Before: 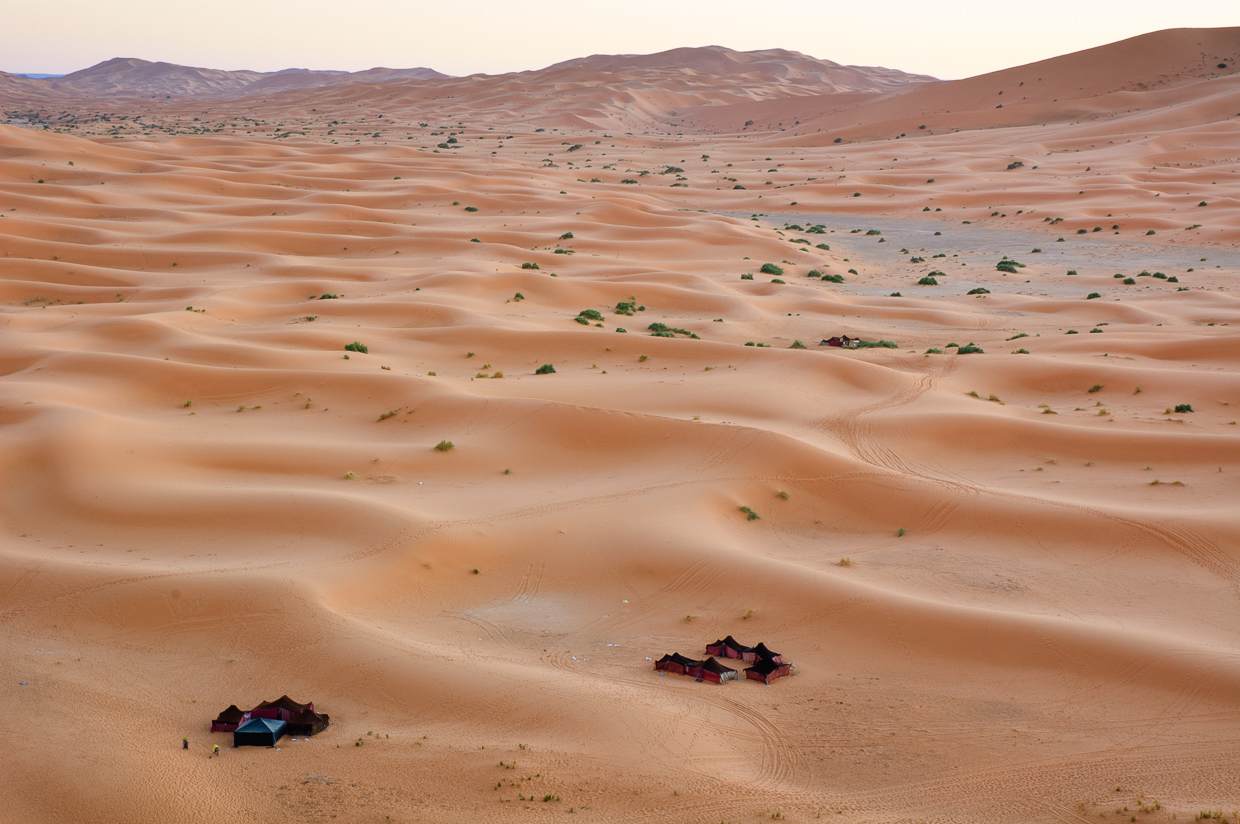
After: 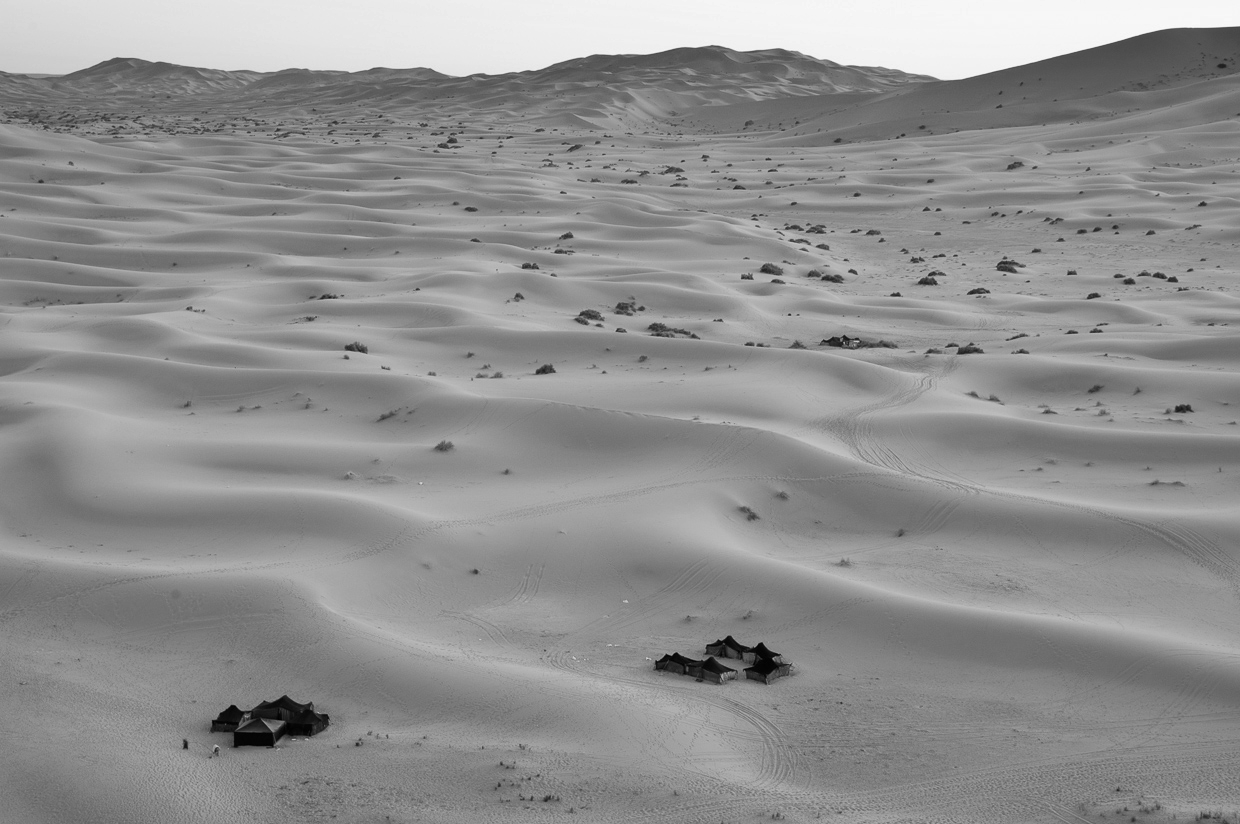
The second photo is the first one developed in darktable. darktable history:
shadows and highlights: white point adjustment 0.05, highlights color adjustment 55.9%, soften with gaussian
monochrome: a -6.99, b 35.61, size 1.4
